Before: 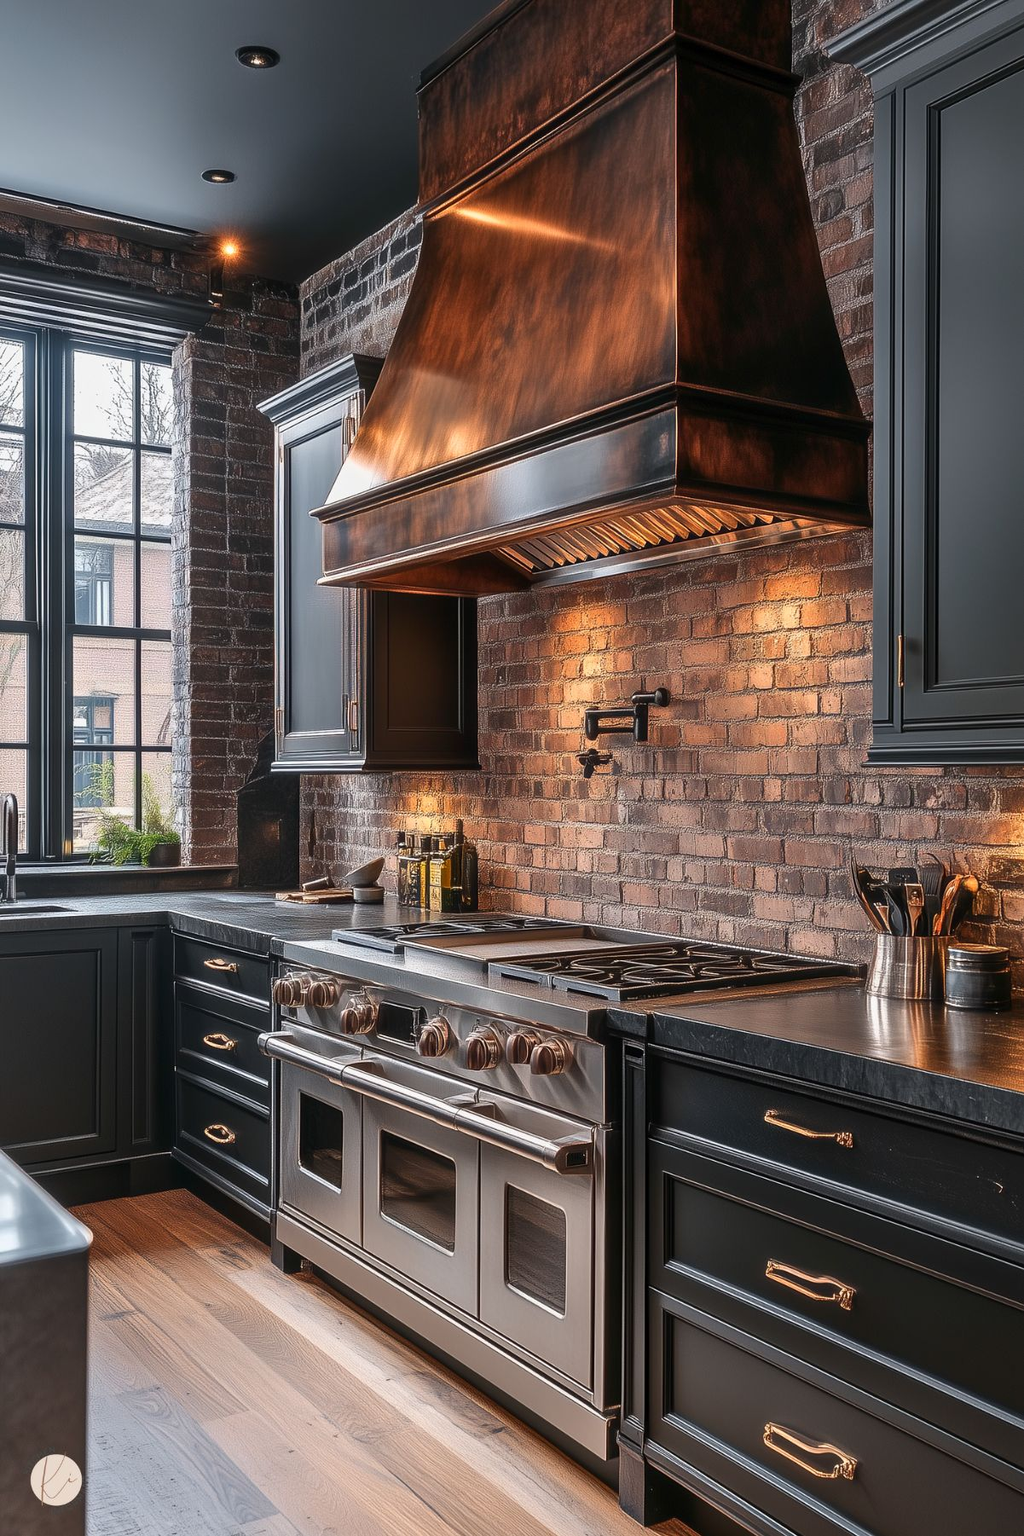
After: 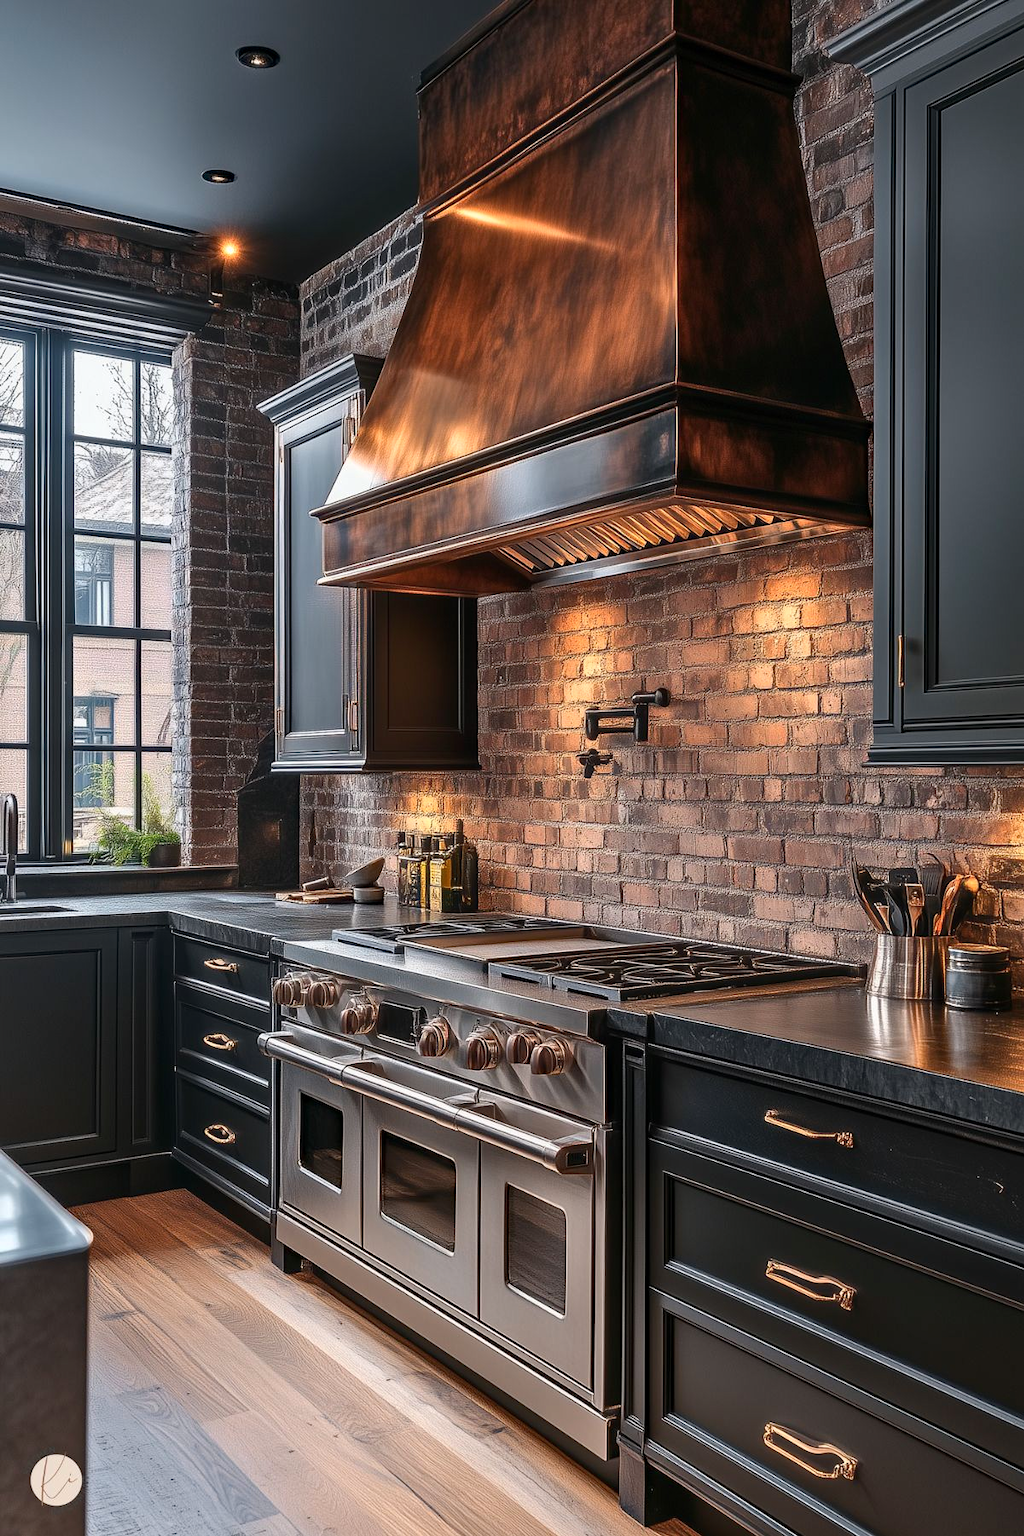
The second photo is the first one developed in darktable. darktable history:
color zones: curves: ch0 [(0.27, 0.396) (0.563, 0.504) (0.75, 0.5) (0.787, 0.307)], mix -128.78%
haze removal: compatibility mode true, adaptive false
